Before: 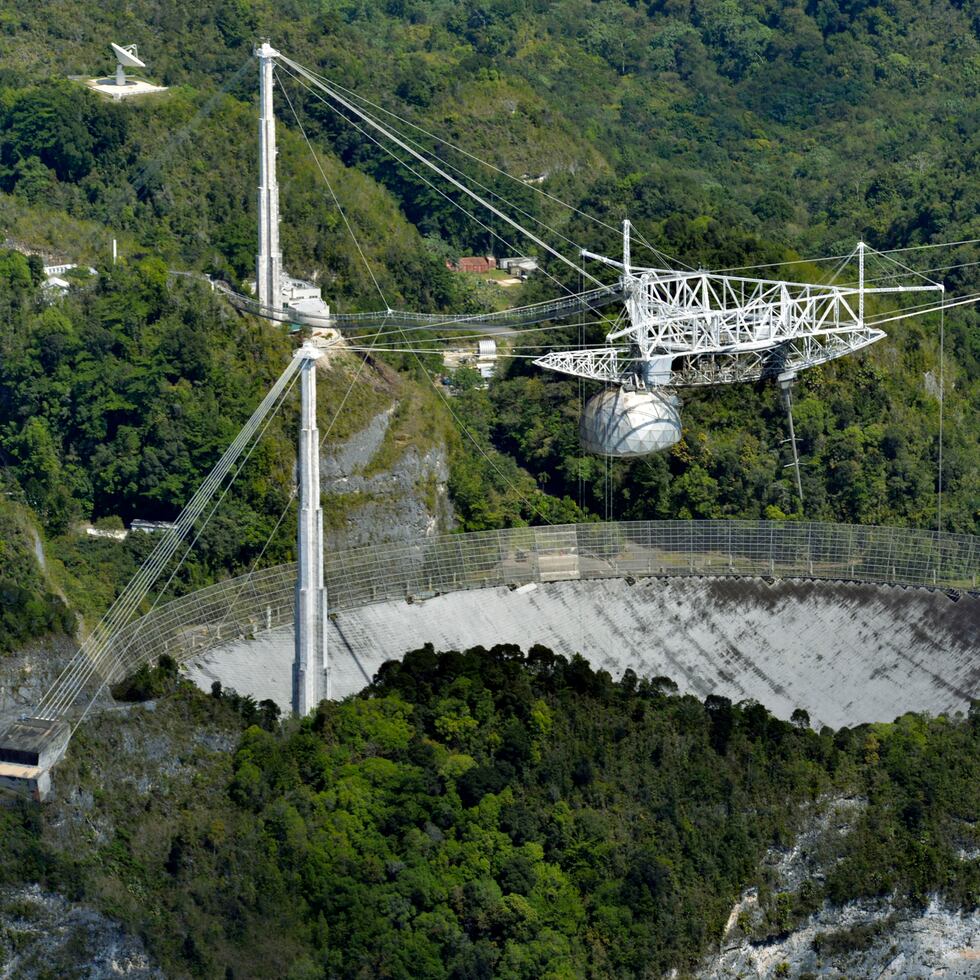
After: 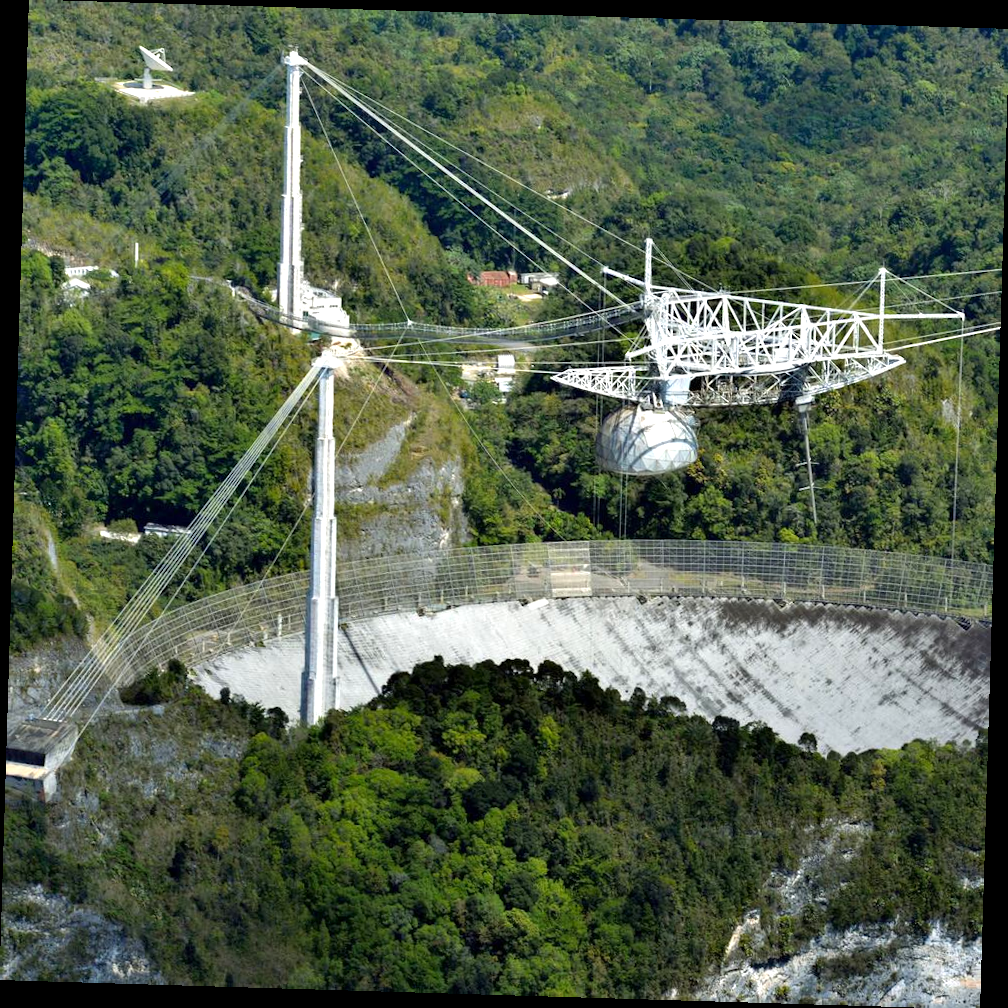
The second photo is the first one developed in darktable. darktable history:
exposure: exposure 0.6 EV, compensate highlight preservation false
rotate and perspective: rotation 1.72°, automatic cropping off
